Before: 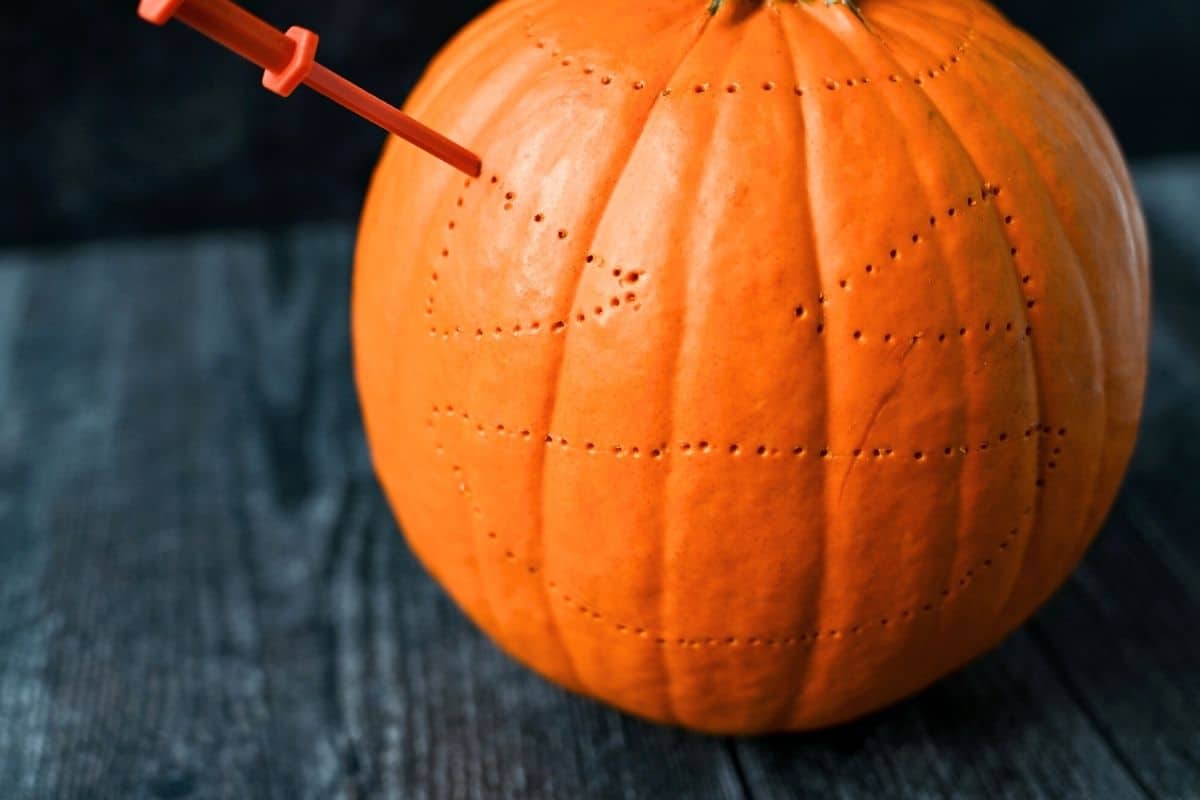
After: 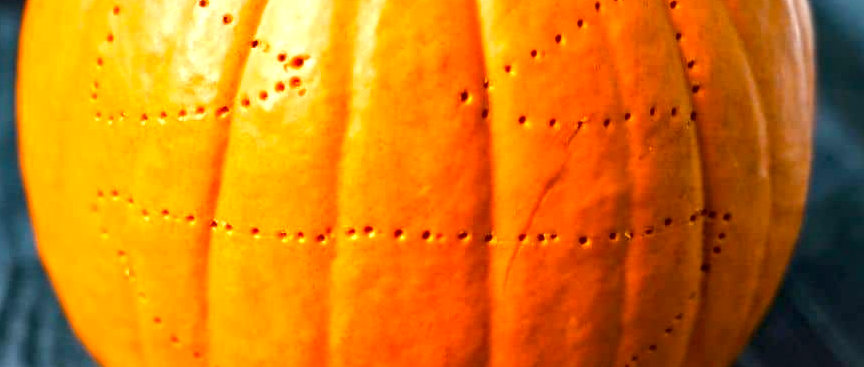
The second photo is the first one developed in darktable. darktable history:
color balance rgb: perceptual saturation grading › global saturation 30%
exposure: exposure 1.089 EV, compensate highlight preservation false
crop and rotate: left 27.938%, top 27.046%, bottom 27.046%
local contrast: mode bilateral grid, contrast 20, coarseness 50, detail 141%, midtone range 0.2
